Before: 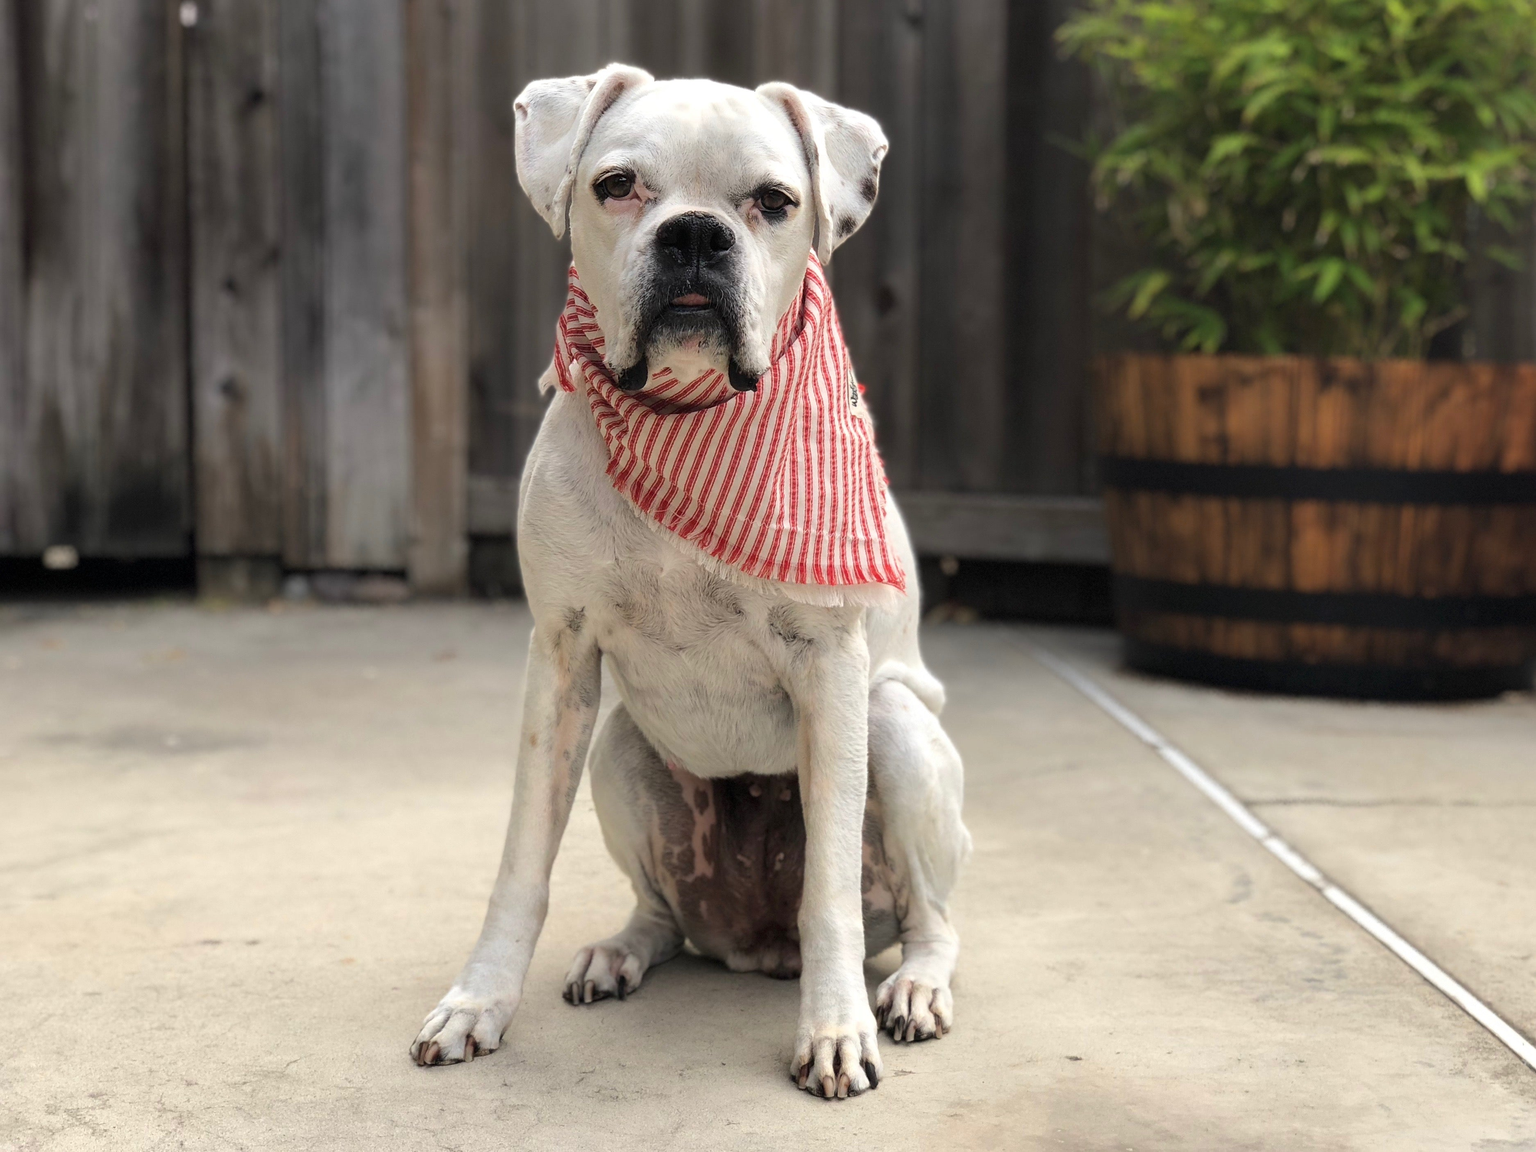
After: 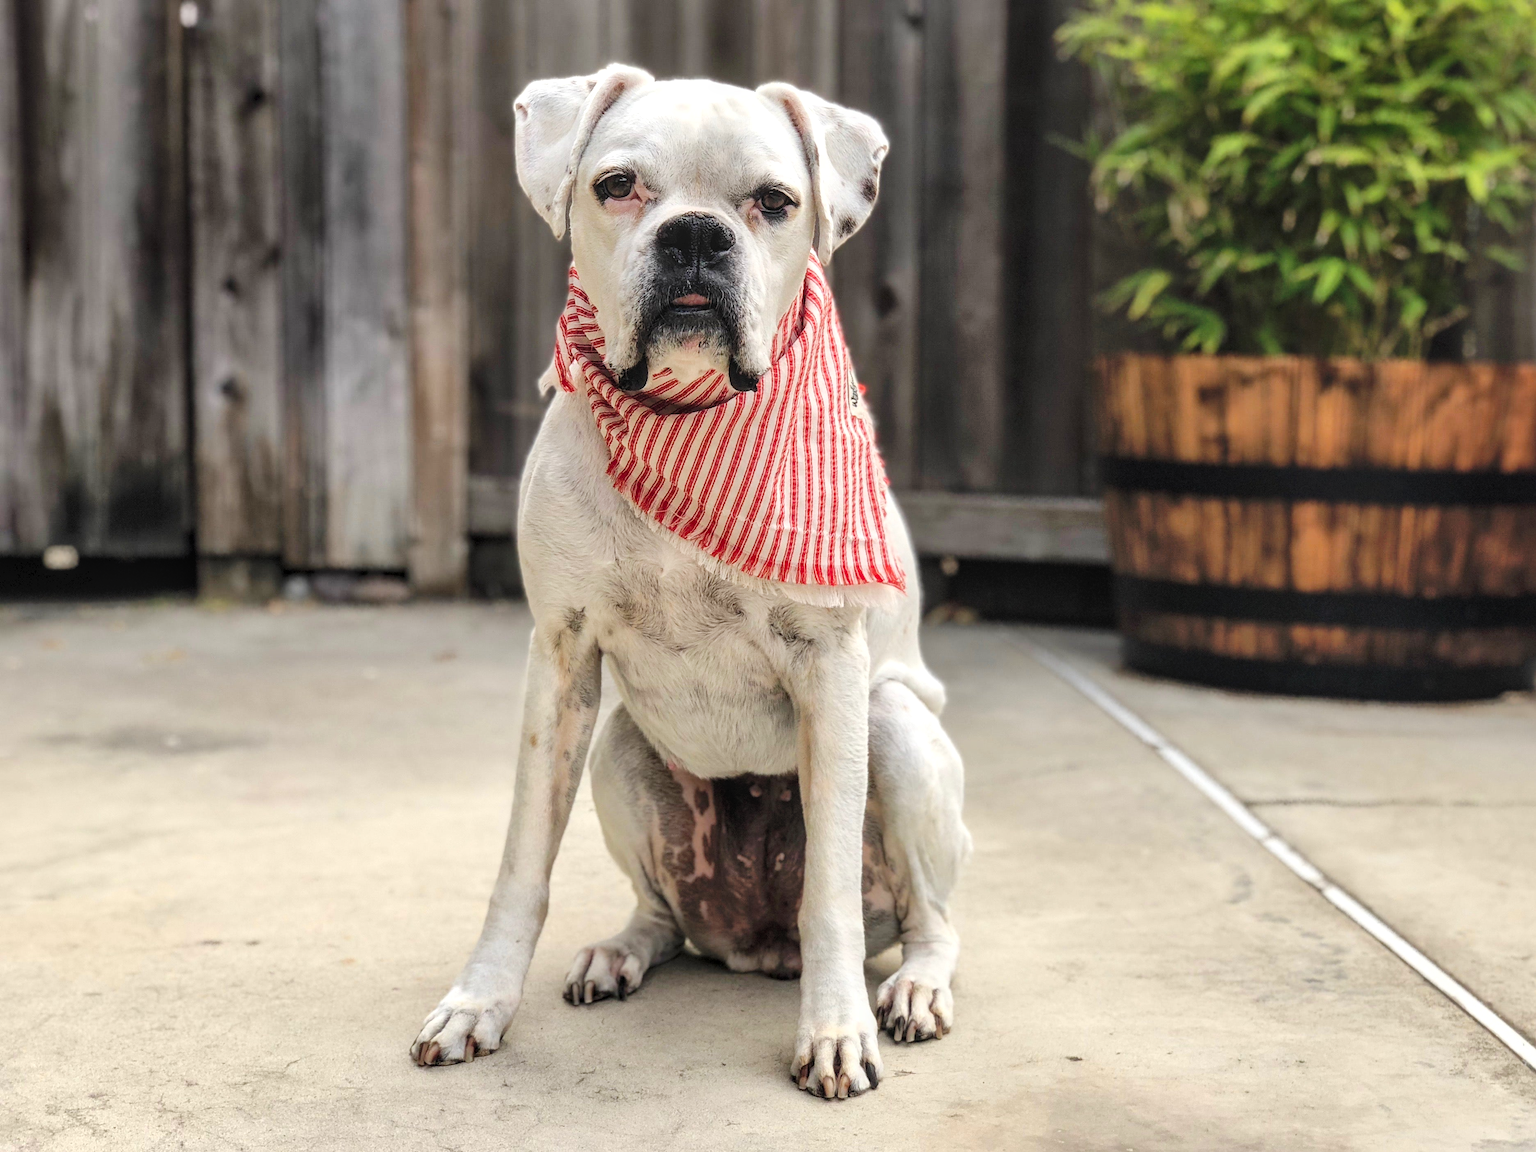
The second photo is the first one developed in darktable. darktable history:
local contrast: on, module defaults
contrast brightness saturation: contrast 0.14, brightness 0.21
tone curve: curves: ch0 [(0, 0) (0.003, 0.02) (0.011, 0.021) (0.025, 0.022) (0.044, 0.023) (0.069, 0.026) (0.1, 0.04) (0.136, 0.06) (0.177, 0.092) (0.224, 0.127) (0.277, 0.176) (0.335, 0.258) (0.399, 0.349) (0.468, 0.444) (0.543, 0.546) (0.623, 0.649) (0.709, 0.754) (0.801, 0.842) (0.898, 0.922) (1, 1)], preserve colors none
shadows and highlights: on, module defaults
